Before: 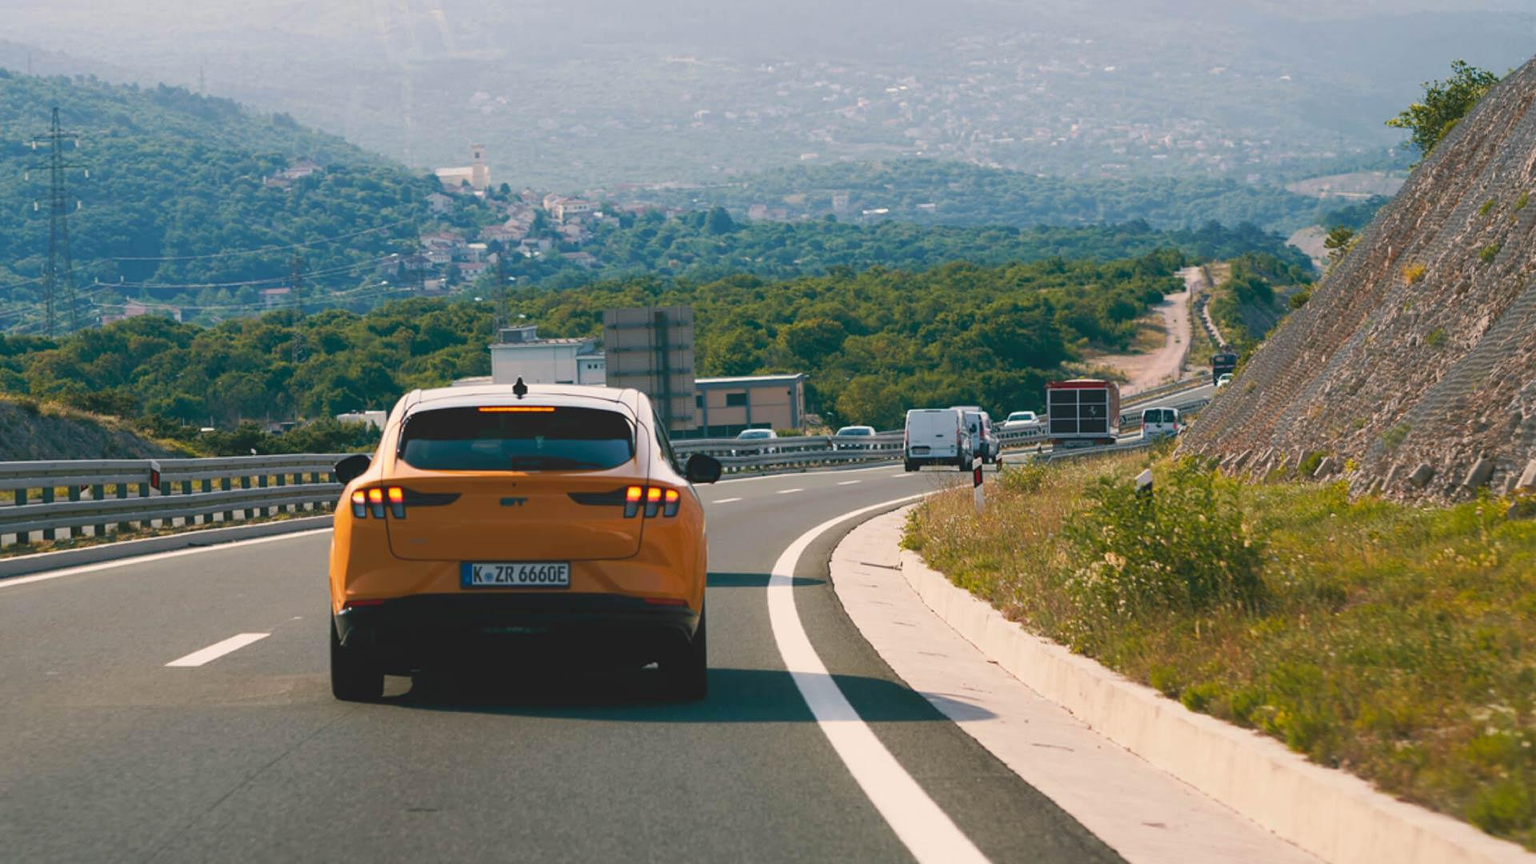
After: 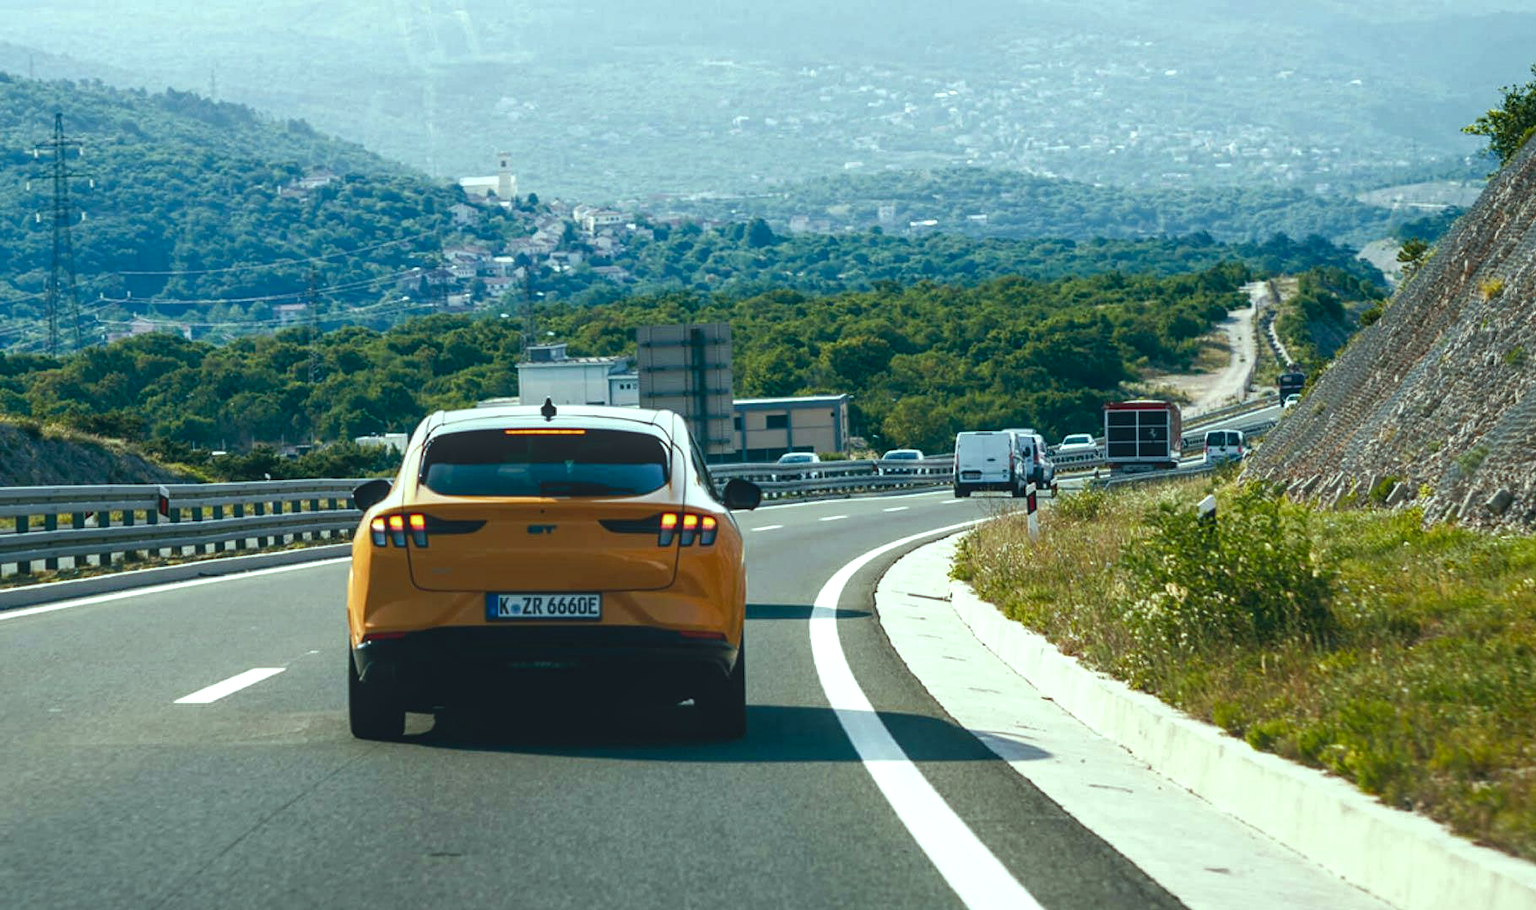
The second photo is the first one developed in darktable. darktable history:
exposure: black level correction -0.015, compensate highlight preservation false
color balance rgb: perceptual saturation grading › global saturation 20%, perceptual saturation grading › highlights -25%, perceptual saturation grading › shadows 25%
tone equalizer: on, module defaults
crop and rotate: right 5.167%
local contrast: highlights 60%, shadows 60%, detail 160%
color balance: mode lift, gamma, gain (sRGB), lift [0.997, 0.979, 1.021, 1.011], gamma [1, 1.084, 0.916, 0.998], gain [1, 0.87, 1.13, 1.101], contrast 4.55%, contrast fulcrum 38.24%, output saturation 104.09%
